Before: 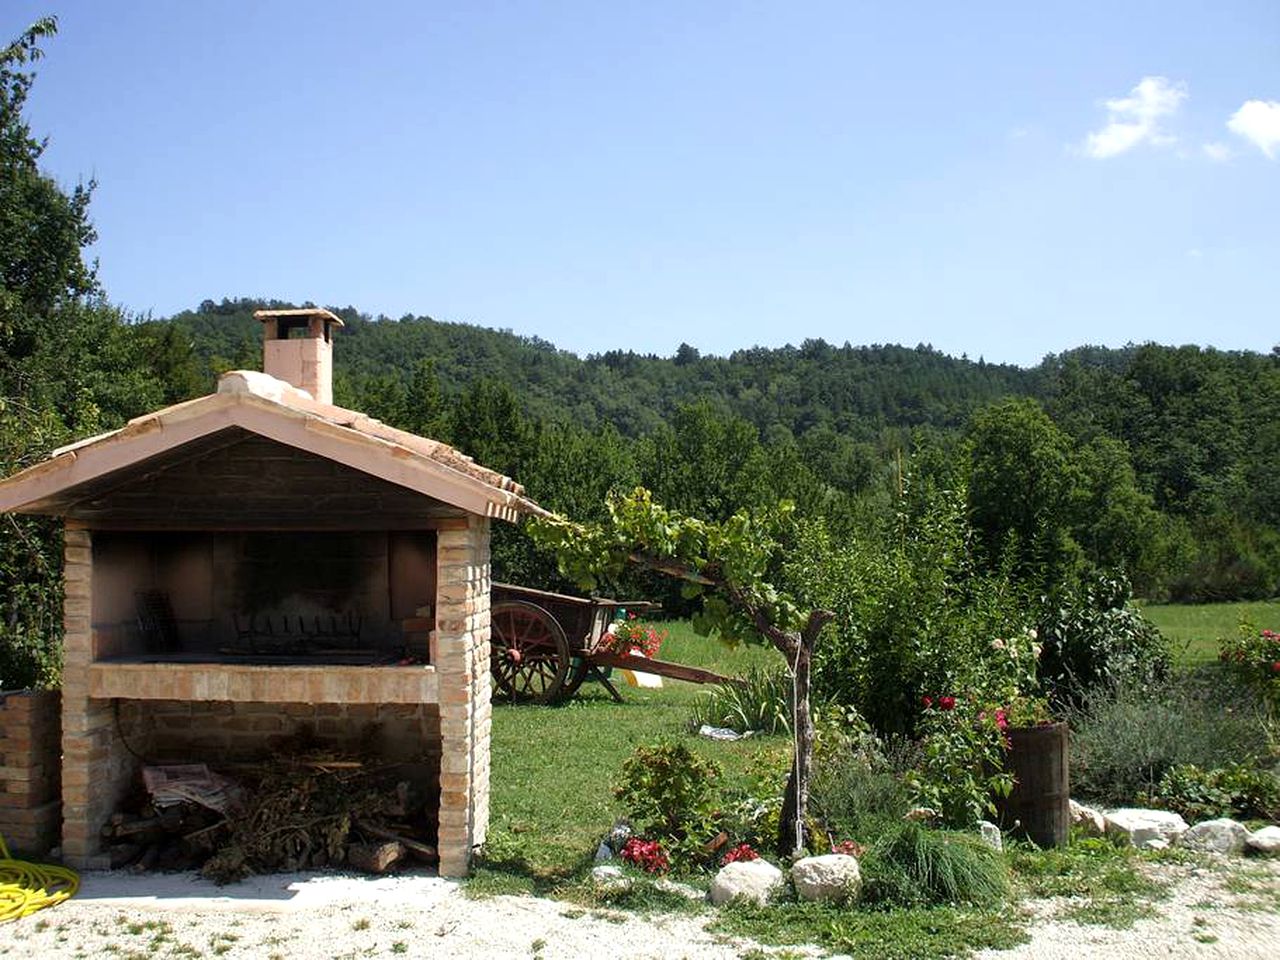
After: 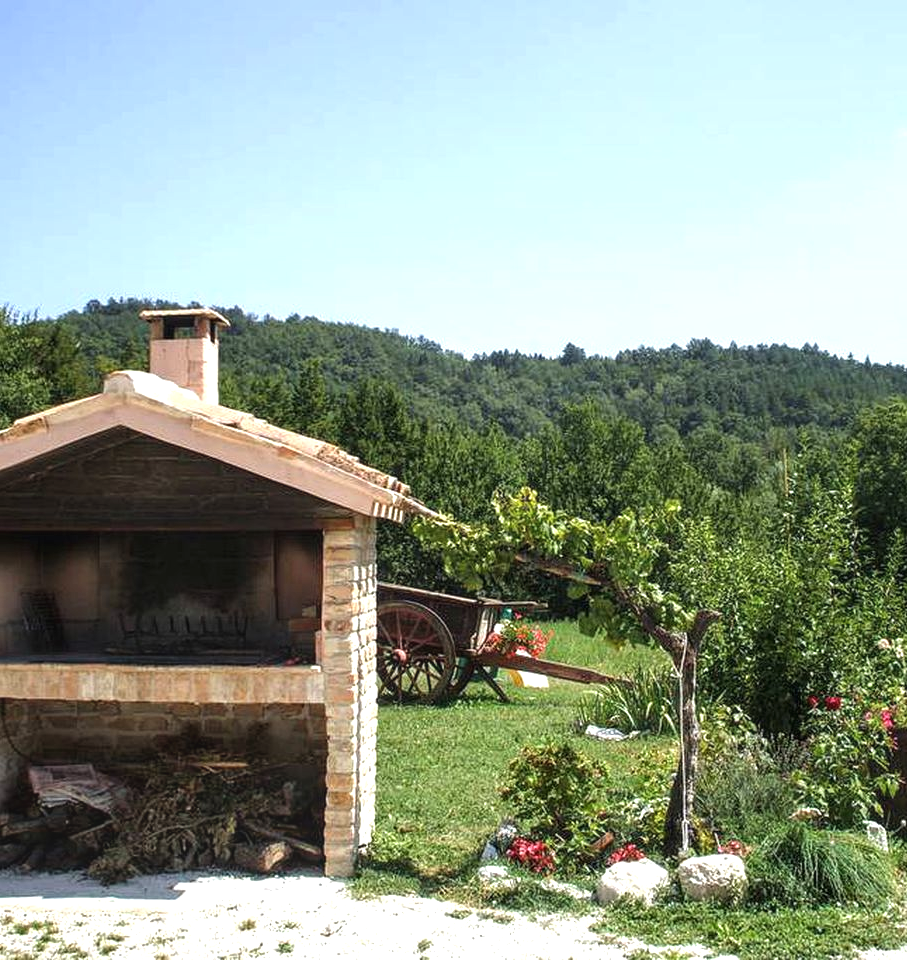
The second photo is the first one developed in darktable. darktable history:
local contrast: on, module defaults
exposure: black level correction -0.002, exposure 0.539 EV, compensate highlight preservation false
crop and rotate: left 8.96%, right 20.144%
tone equalizer: edges refinement/feathering 500, mask exposure compensation -1.57 EV, preserve details no
